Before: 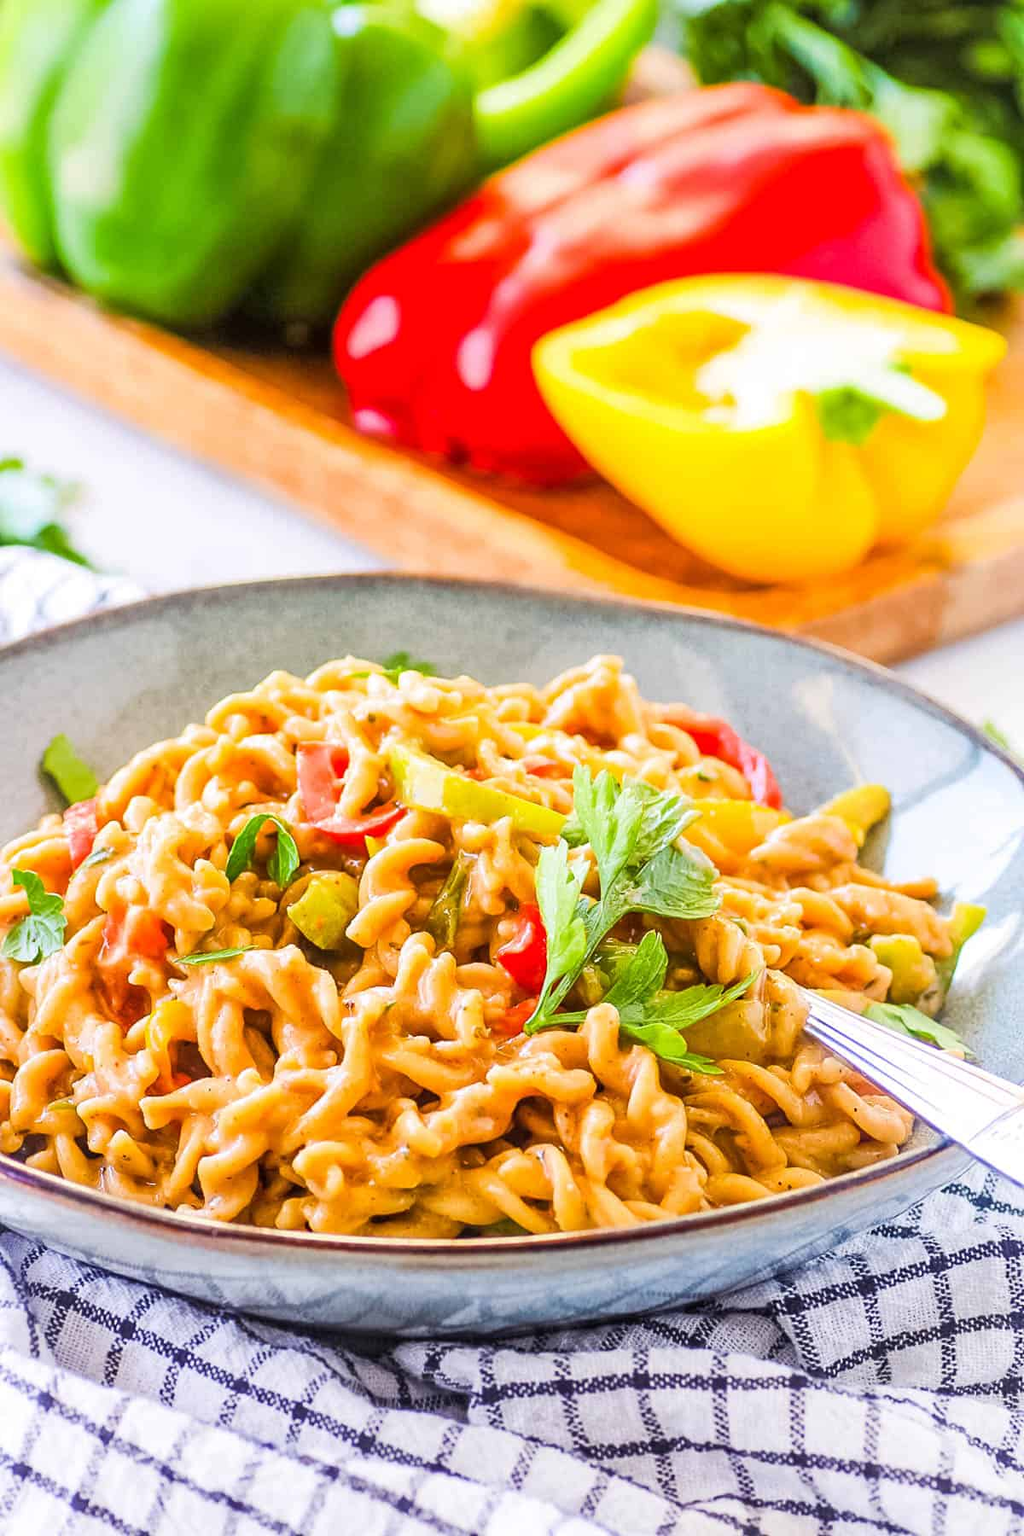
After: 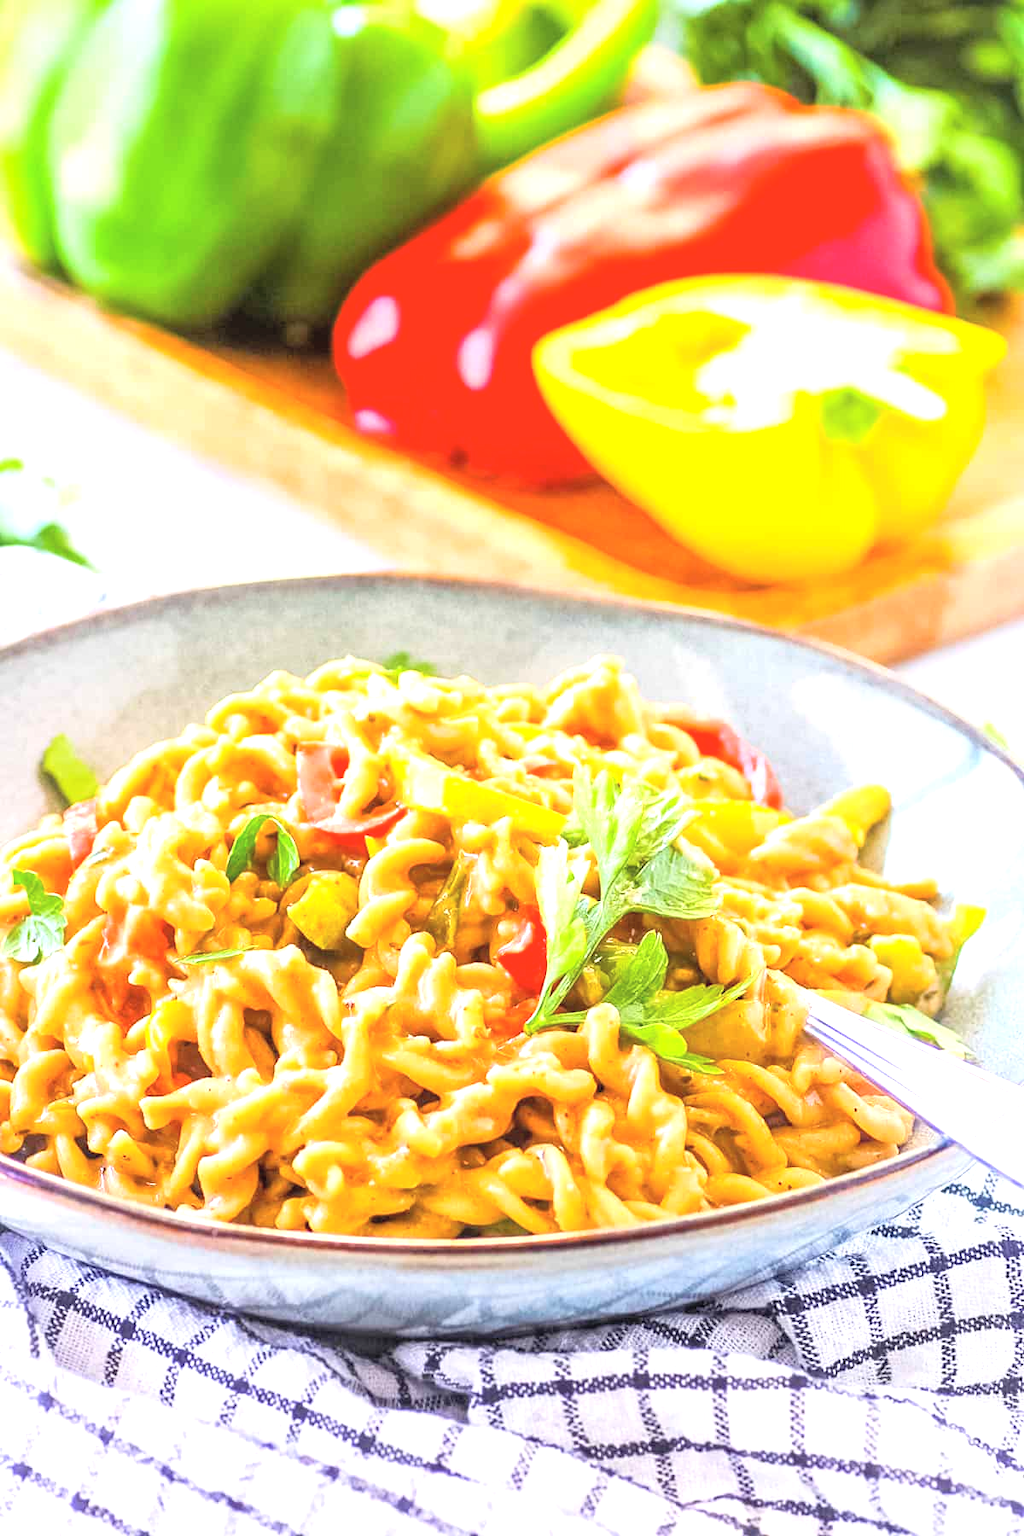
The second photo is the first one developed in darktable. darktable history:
contrast brightness saturation: brightness 0.15
exposure: exposure 0.636 EV, compensate highlight preservation false
